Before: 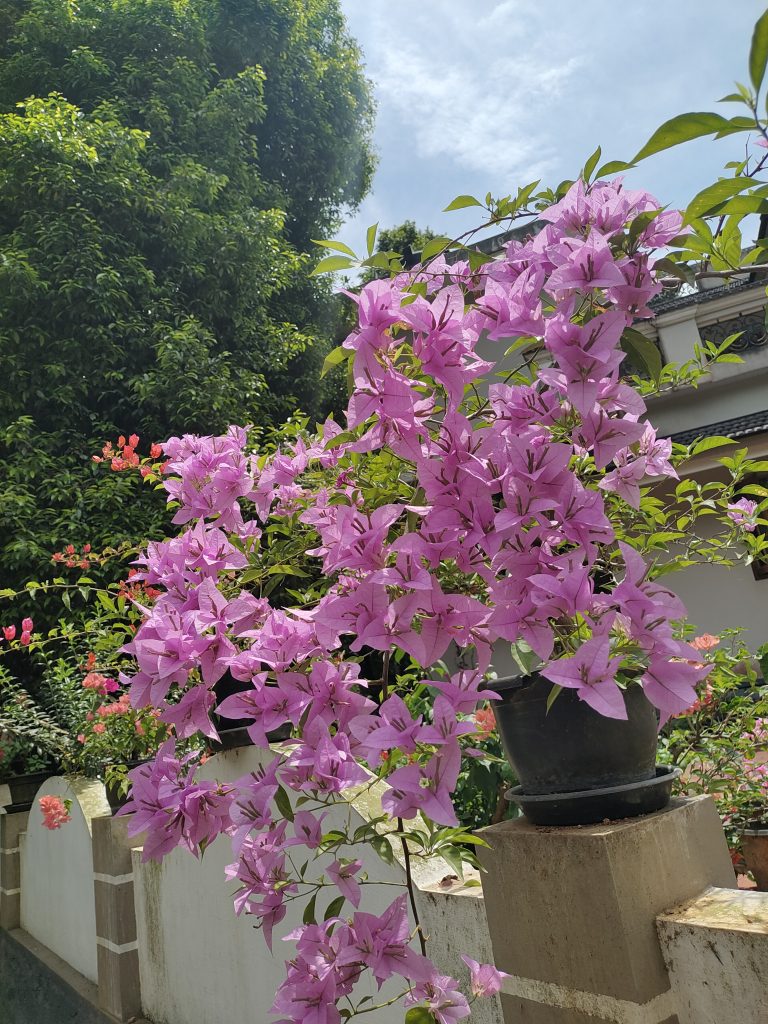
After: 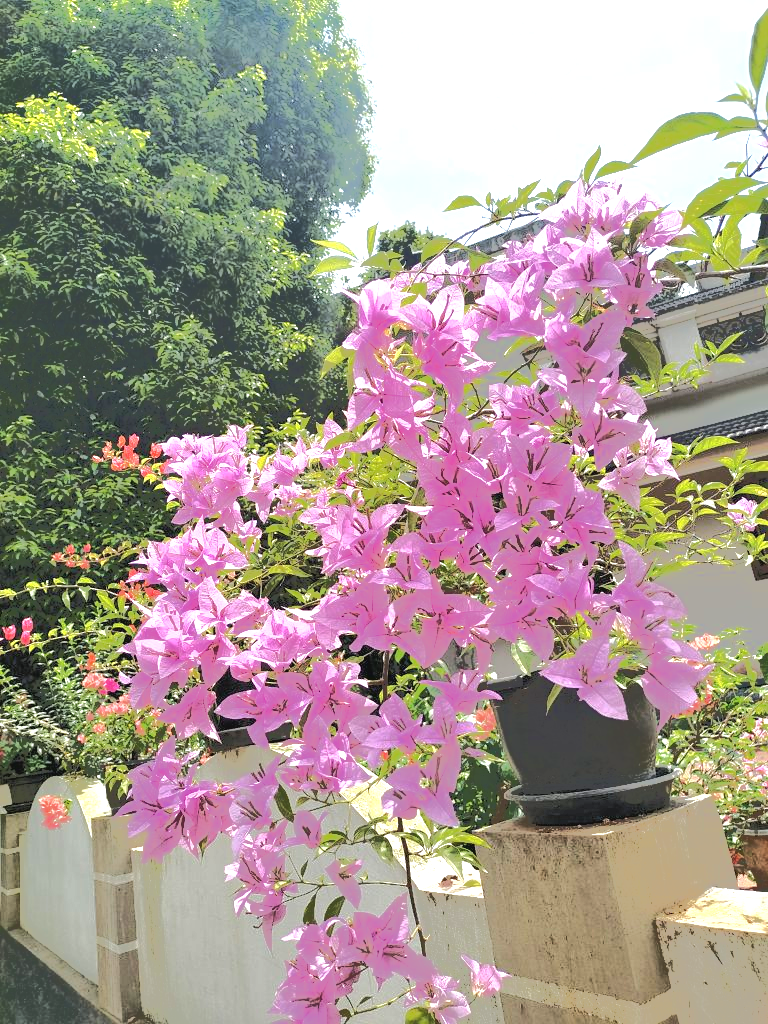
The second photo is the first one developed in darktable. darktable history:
exposure: black level correction -0.002, exposure 1.115 EV, compensate highlight preservation false
tone equalizer: -7 EV -0.656 EV, -6 EV 0.979 EV, -5 EV -0.455 EV, -4 EV 0.465 EV, -3 EV 0.409 EV, -2 EV 0.178 EV, -1 EV -0.145 EV, +0 EV -0.389 EV, edges refinement/feathering 500, mask exposure compensation -1.57 EV, preserve details no
